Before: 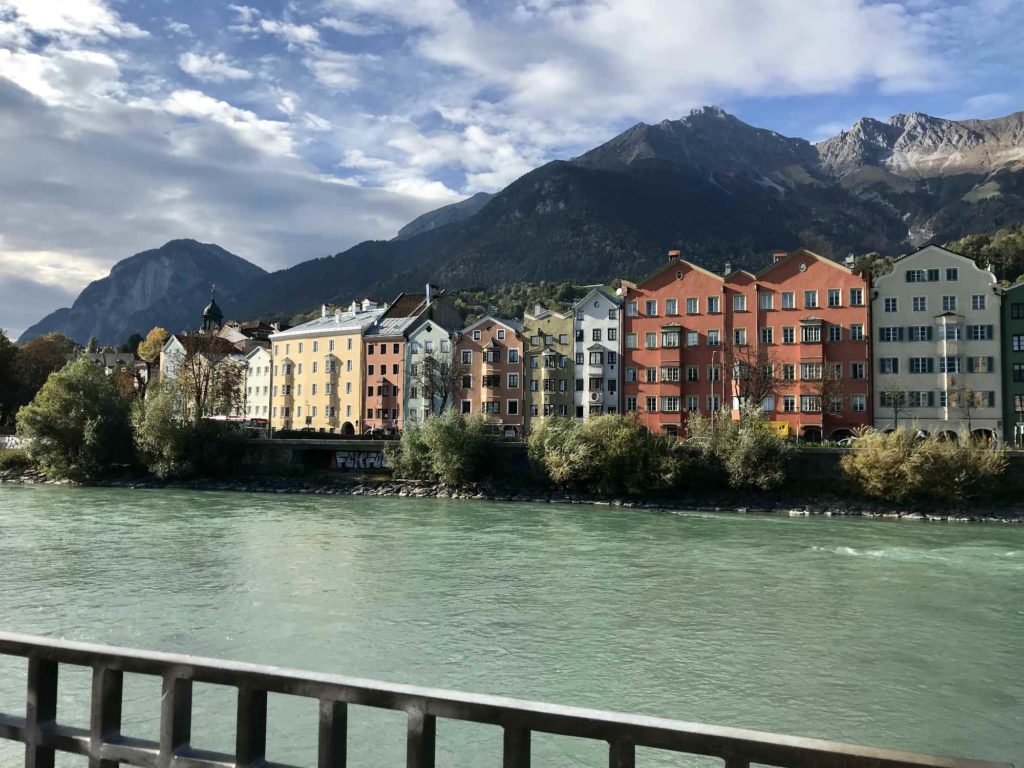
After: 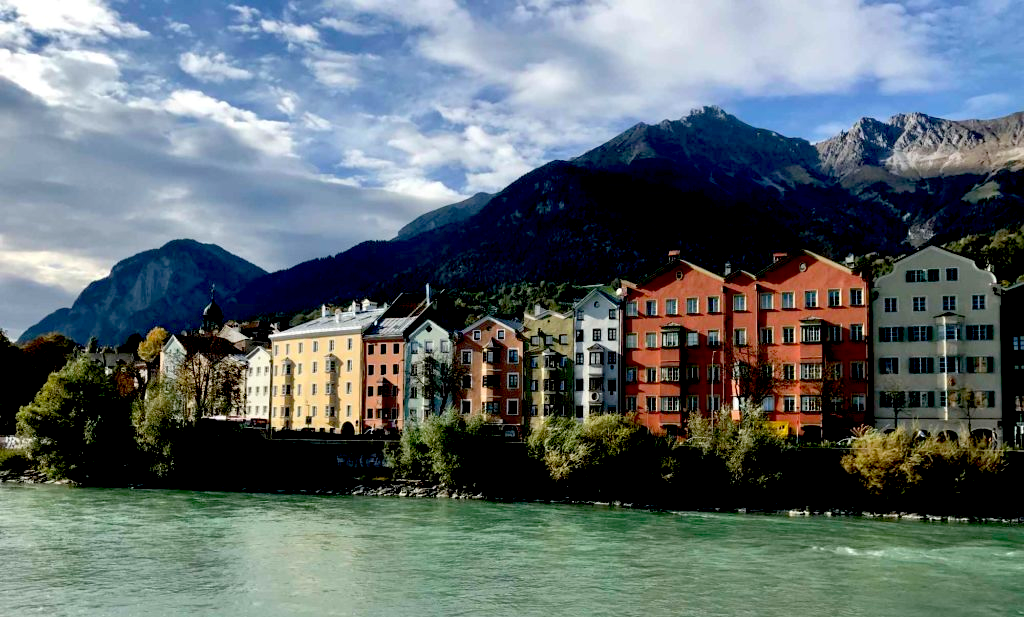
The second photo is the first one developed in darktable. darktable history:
crop: bottom 19.644%
exposure: black level correction 0.047, exposure 0.013 EV, compensate highlight preservation false
